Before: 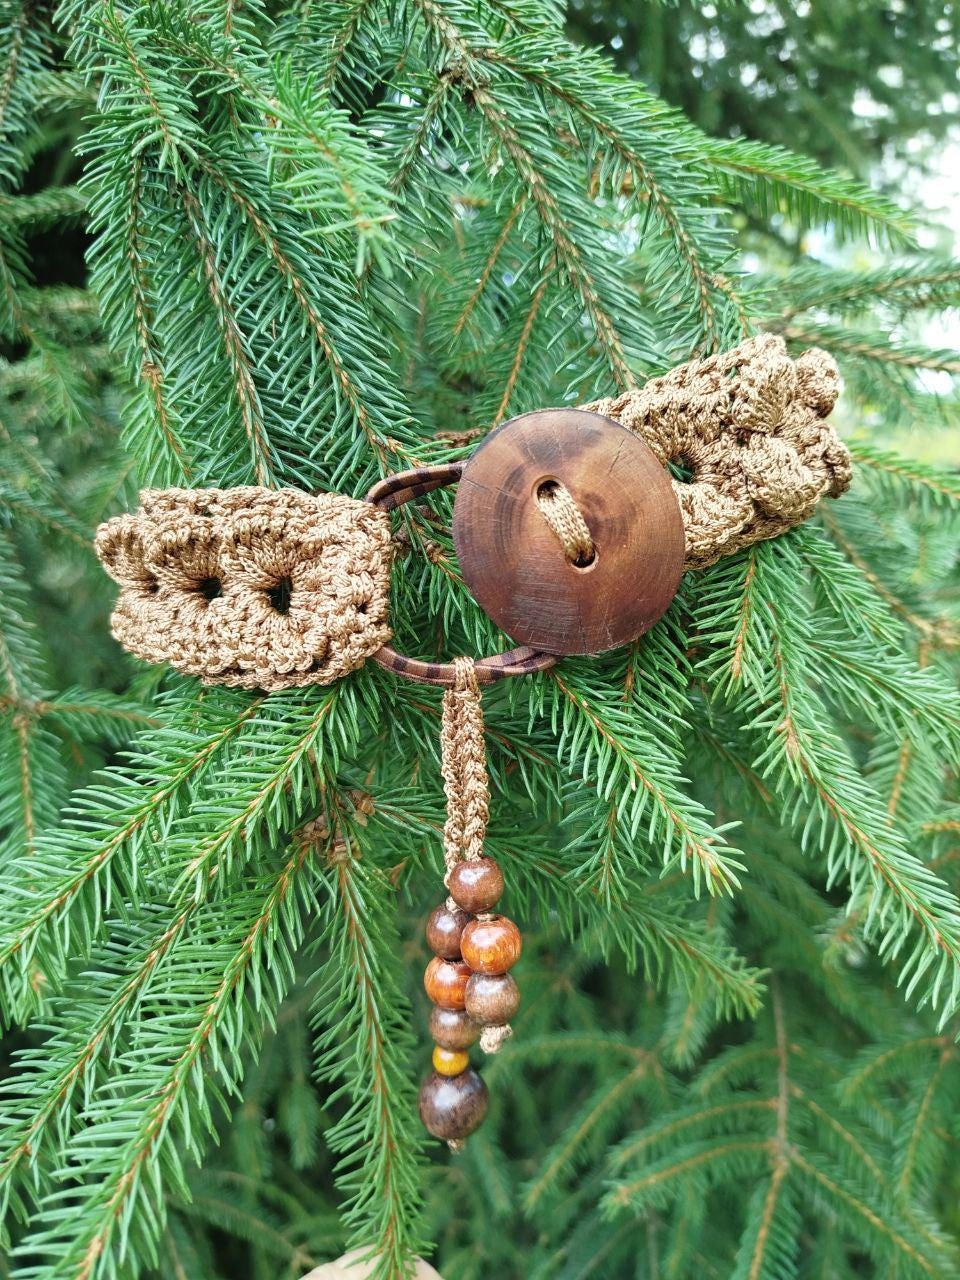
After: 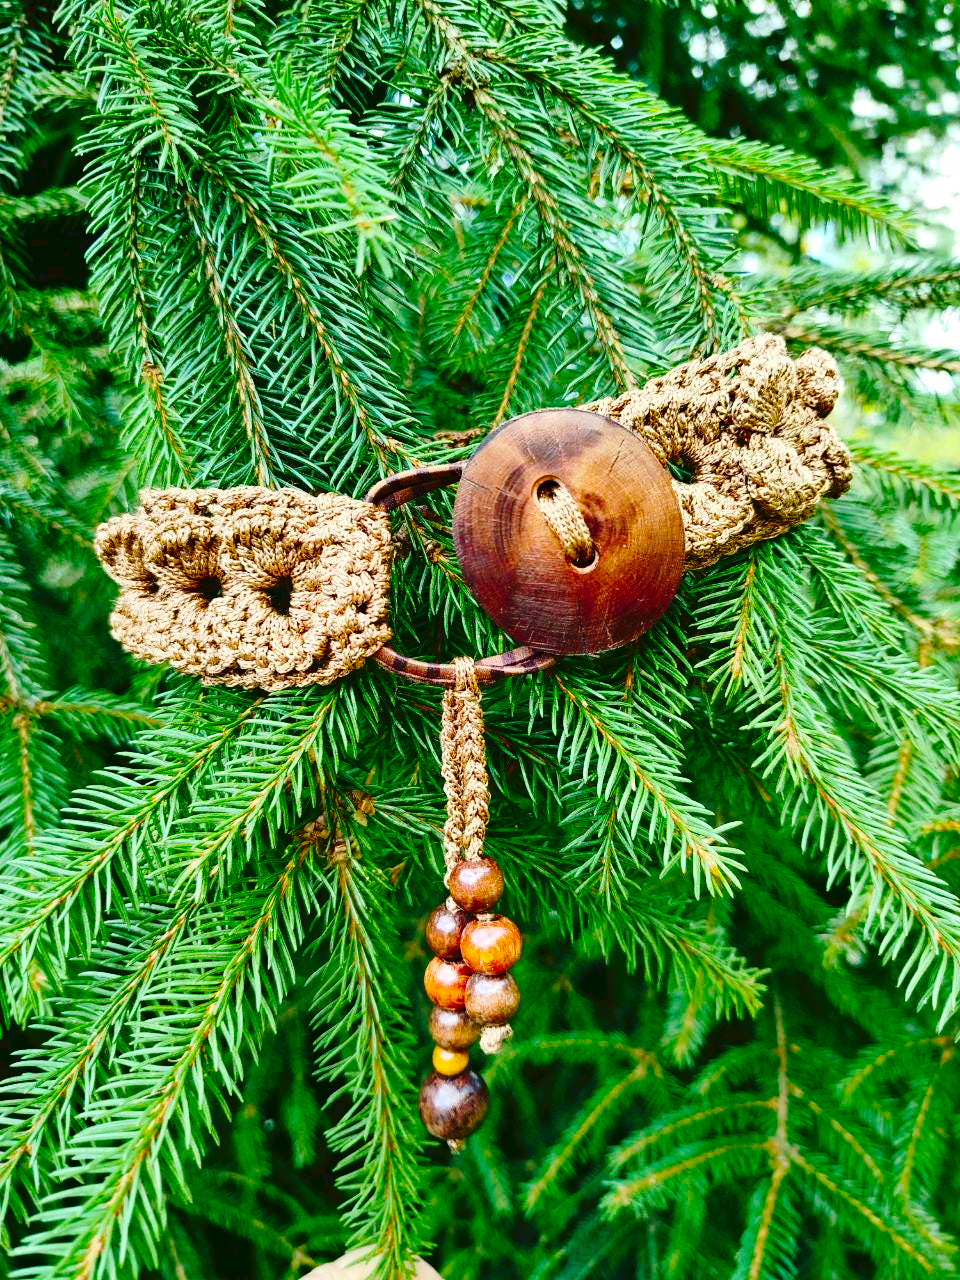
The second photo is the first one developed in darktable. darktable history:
contrast brightness saturation: contrast 0.21, brightness -0.11, saturation 0.21
haze removal: compatibility mode true, adaptive false
shadows and highlights: low approximation 0.01, soften with gaussian
tone curve: curves: ch0 [(0, 0) (0.003, 0.047) (0.011, 0.05) (0.025, 0.053) (0.044, 0.057) (0.069, 0.062) (0.1, 0.084) (0.136, 0.115) (0.177, 0.159) (0.224, 0.216) (0.277, 0.289) (0.335, 0.382) (0.399, 0.474) (0.468, 0.561) (0.543, 0.636) (0.623, 0.705) (0.709, 0.778) (0.801, 0.847) (0.898, 0.916) (1, 1)], preserve colors none
contrast equalizer: y [[0.5 ×6], [0.5 ×6], [0.5, 0.5, 0.501, 0.545, 0.707, 0.863], [0 ×6], [0 ×6]]
color balance rgb: perceptual saturation grading › global saturation 20%, global vibrance 20%
